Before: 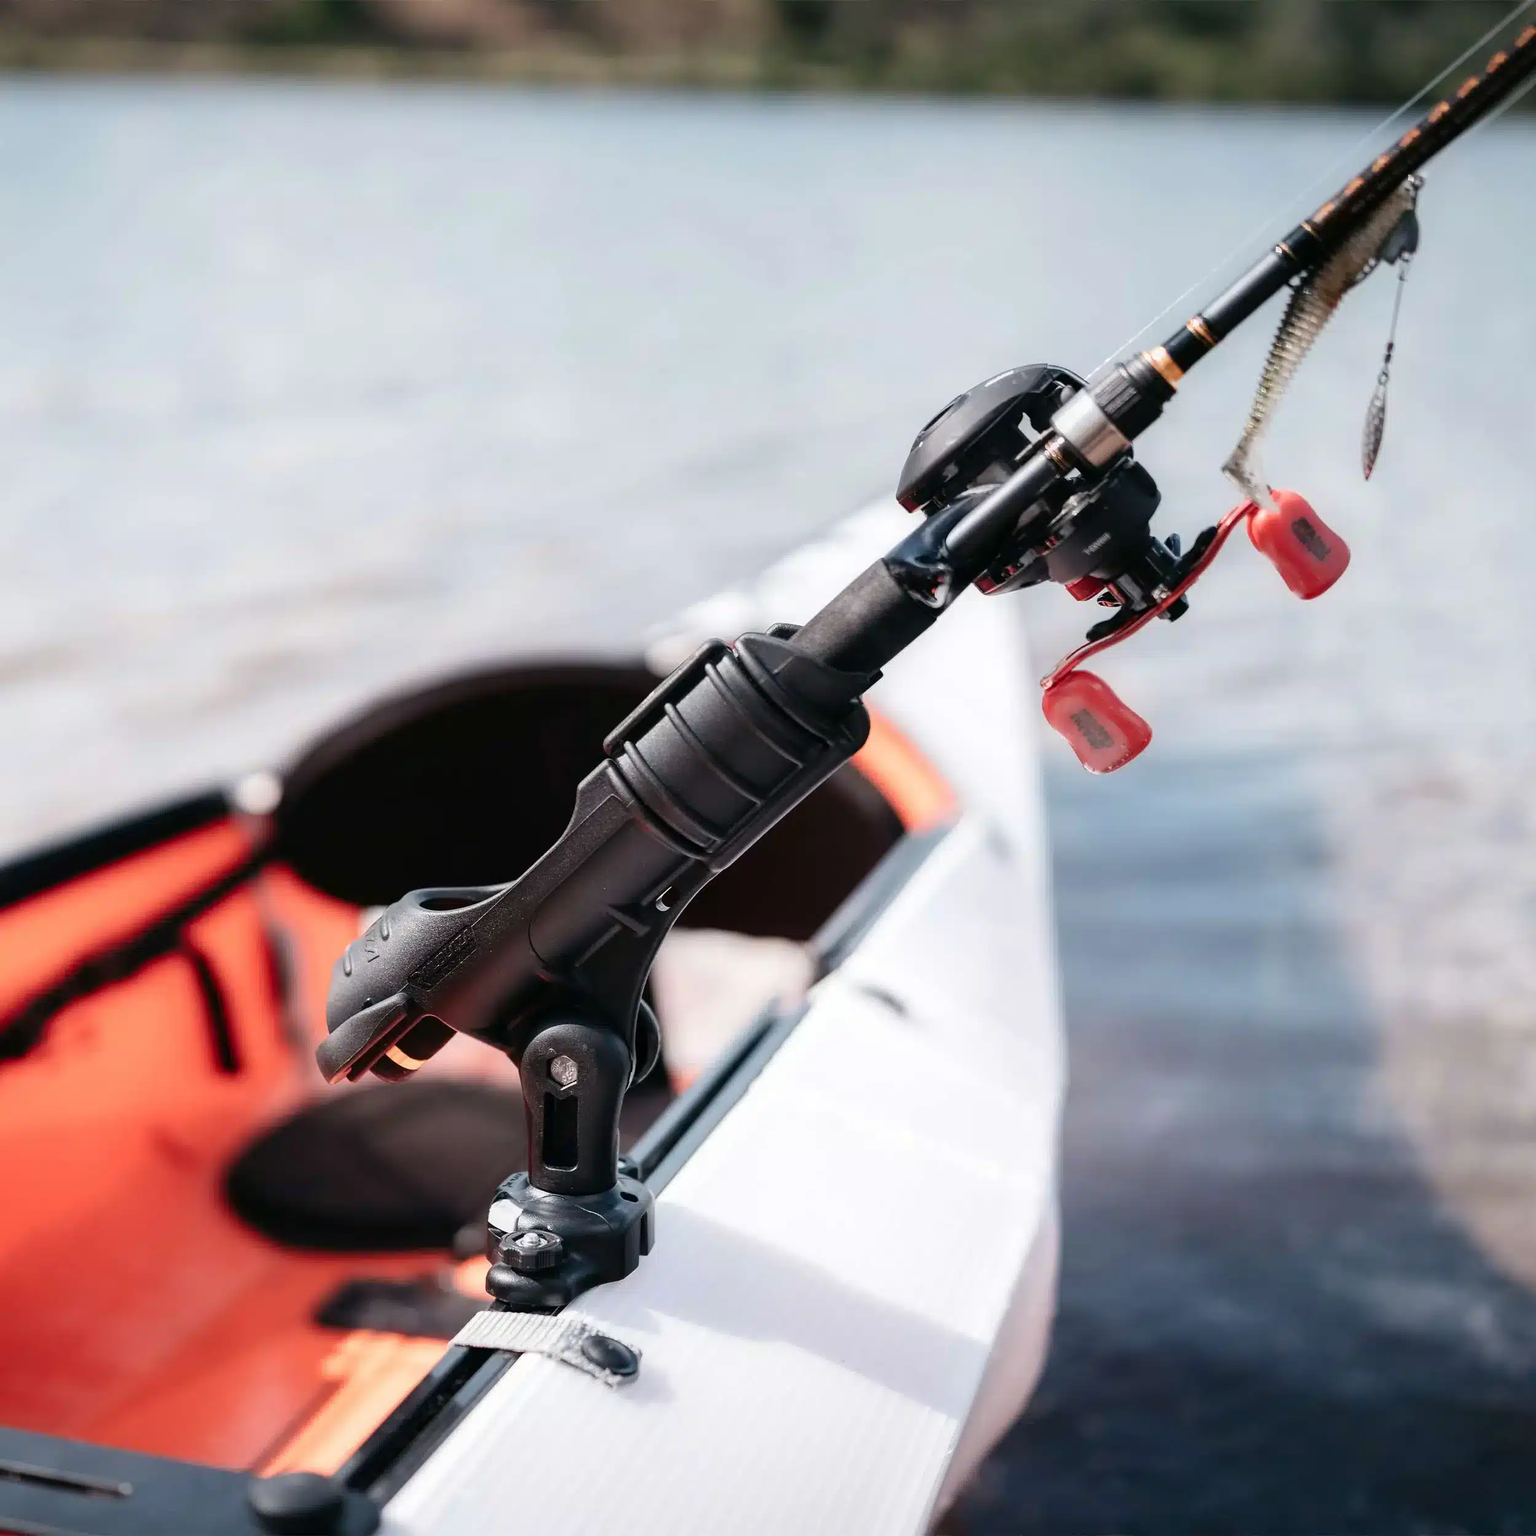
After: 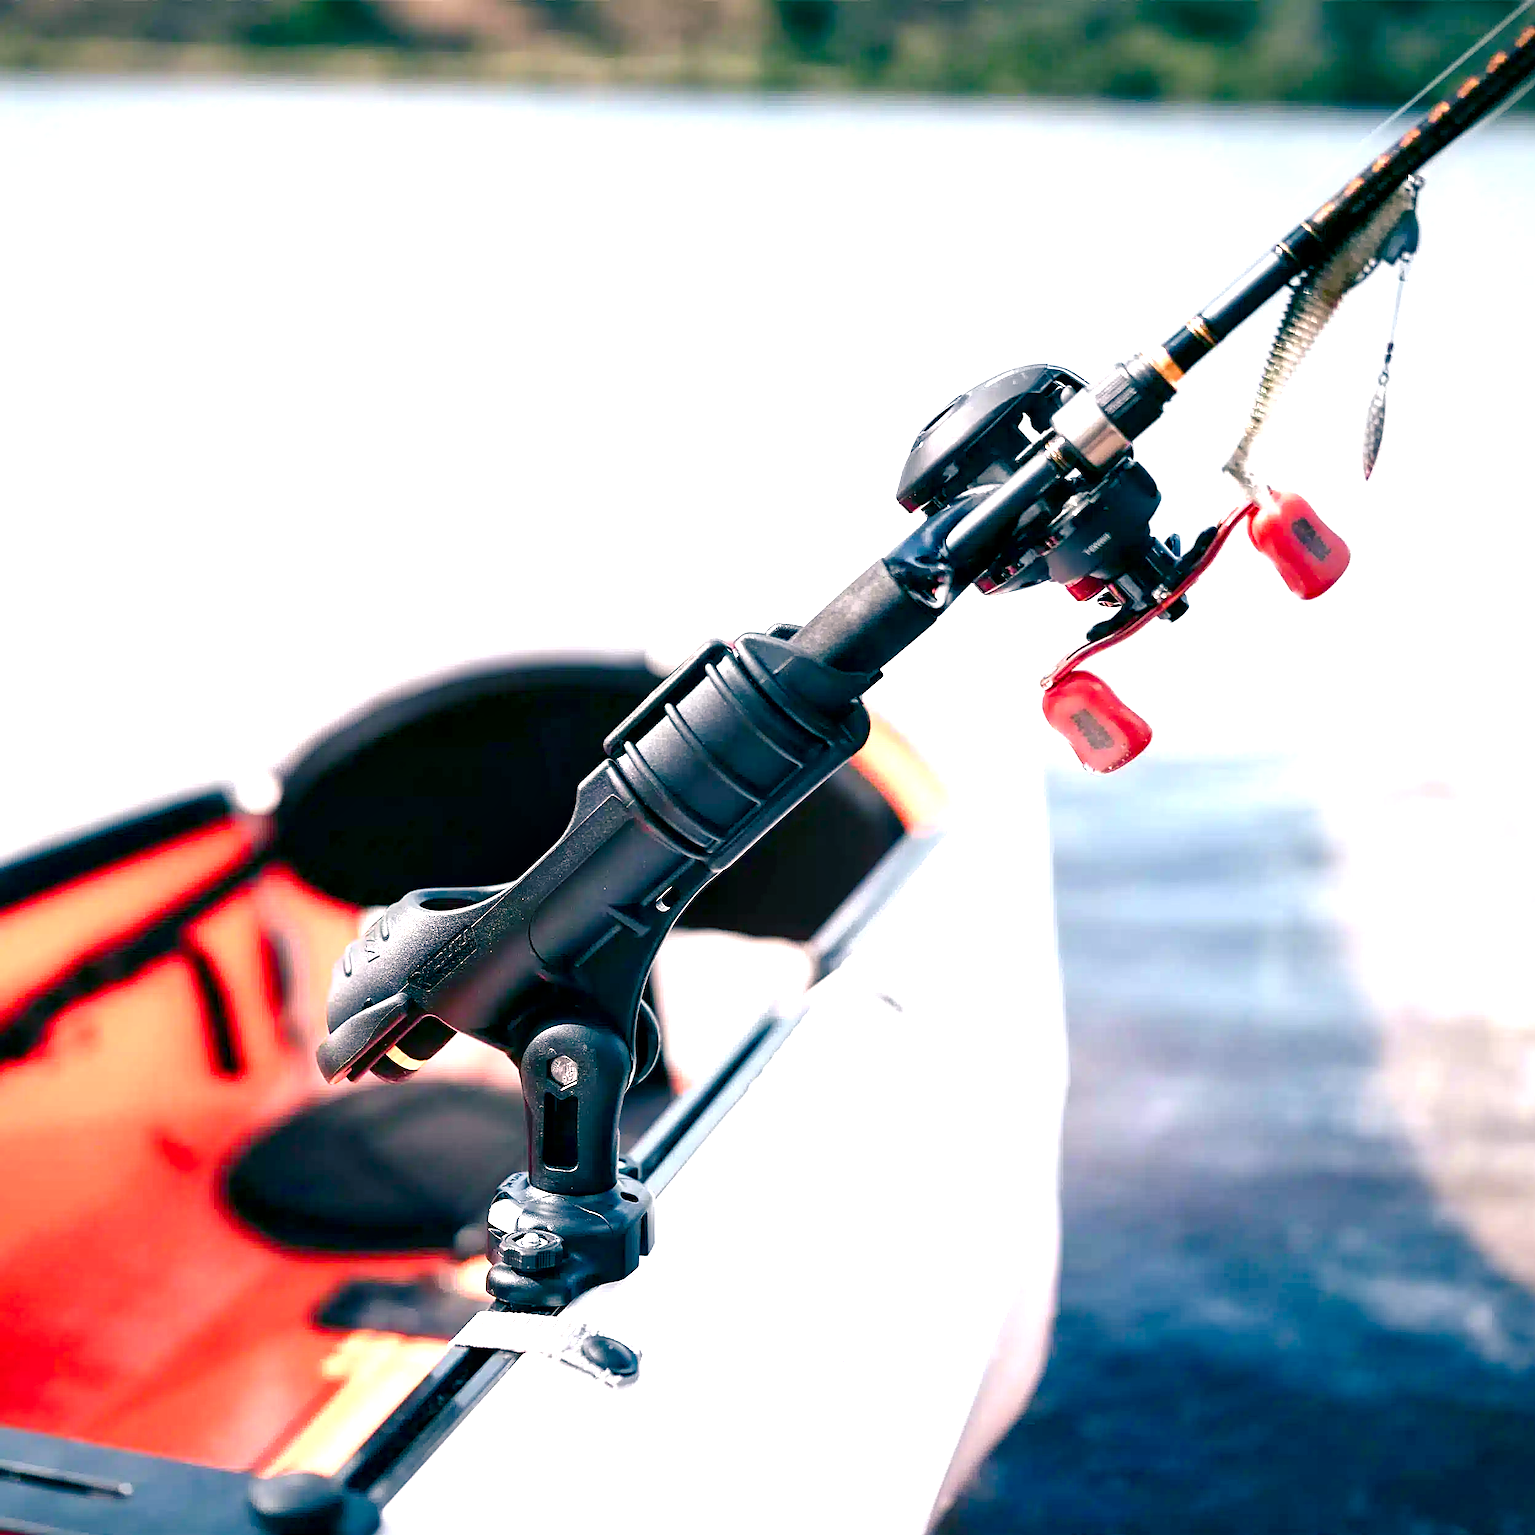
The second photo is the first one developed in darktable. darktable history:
local contrast: mode bilateral grid, contrast 20, coarseness 50, detail 130%, midtone range 0.2
exposure: black level correction 0, exposure 0.95 EV, compensate exposure bias true, compensate highlight preservation false
sharpen: on, module defaults
color balance rgb: shadows lift › luminance -28.76%, shadows lift › chroma 10%, shadows lift › hue 230°, power › chroma 0.5%, power › hue 215°, highlights gain › luminance 7.14%, highlights gain › chroma 1%, highlights gain › hue 50°, global offset › luminance -0.29%, global offset › hue 260°, perceptual saturation grading › global saturation 20%, perceptual saturation grading › highlights -13.92%, perceptual saturation grading › shadows 50%
